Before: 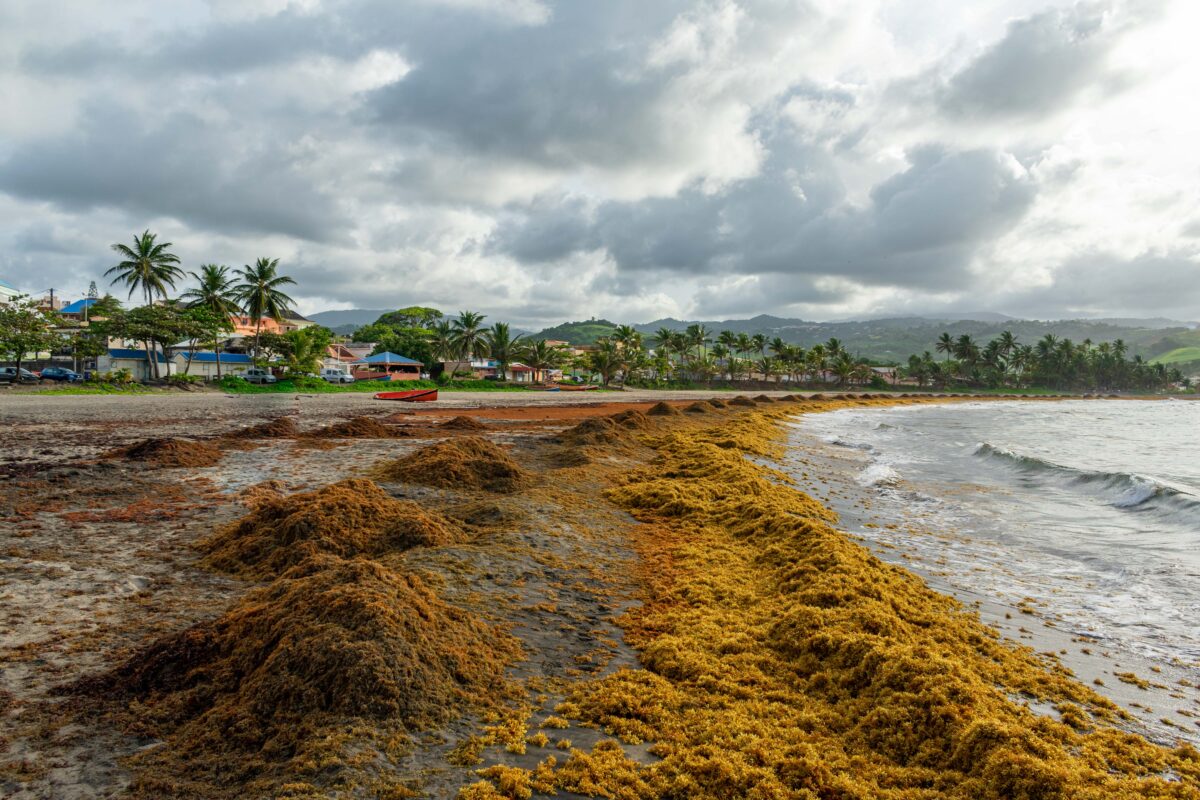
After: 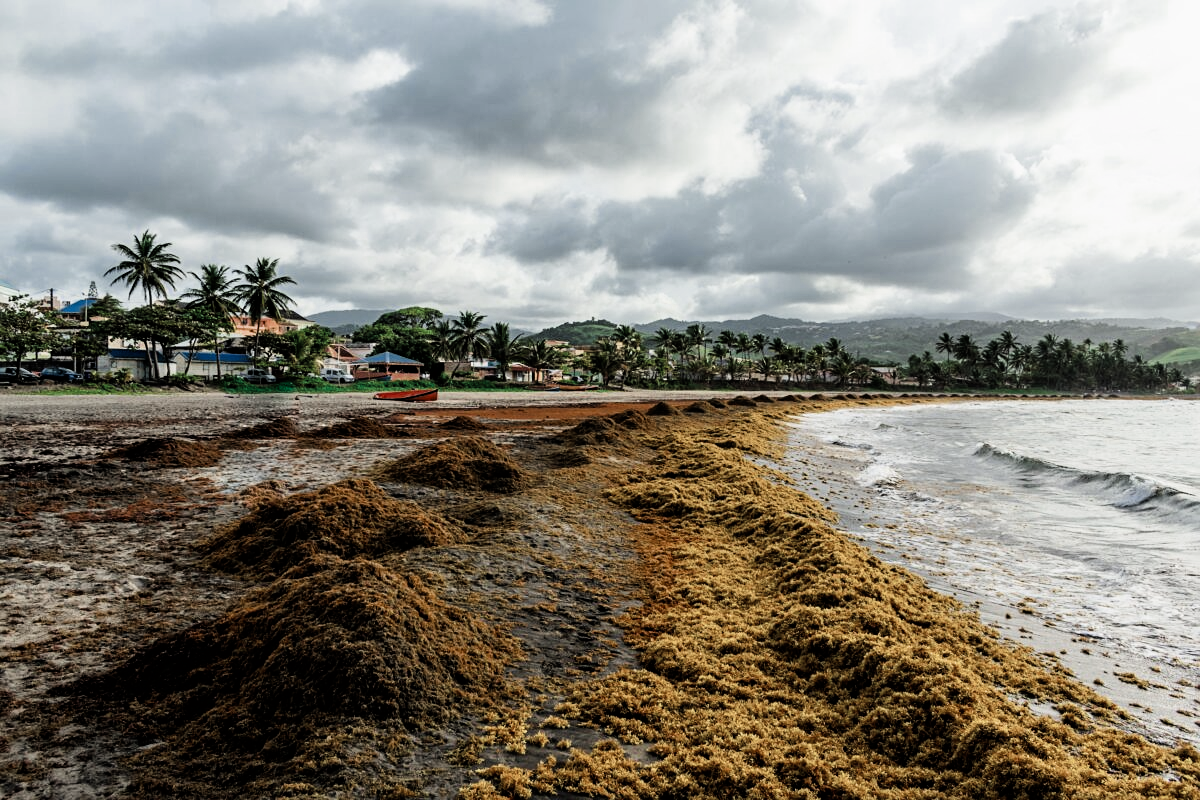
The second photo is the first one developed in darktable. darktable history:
color zones: curves: ch0 [(0, 0.5) (0.125, 0.4) (0.25, 0.5) (0.375, 0.4) (0.5, 0.4) (0.625, 0.35) (0.75, 0.35) (0.875, 0.5)]; ch1 [(0, 0.35) (0.125, 0.45) (0.25, 0.35) (0.375, 0.35) (0.5, 0.35) (0.625, 0.35) (0.75, 0.45) (0.875, 0.35)]; ch2 [(0, 0.6) (0.125, 0.5) (0.25, 0.5) (0.375, 0.6) (0.5, 0.6) (0.625, 0.5) (0.75, 0.5) (0.875, 0.5)]
sharpen: radius 1.321, amount 0.295, threshold 0.158
filmic rgb: black relative exposure -5.44 EV, white relative exposure 2.85 EV, dynamic range scaling -37.29%, hardness 4.01, contrast 1.592, highlights saturation mix -1.25%
